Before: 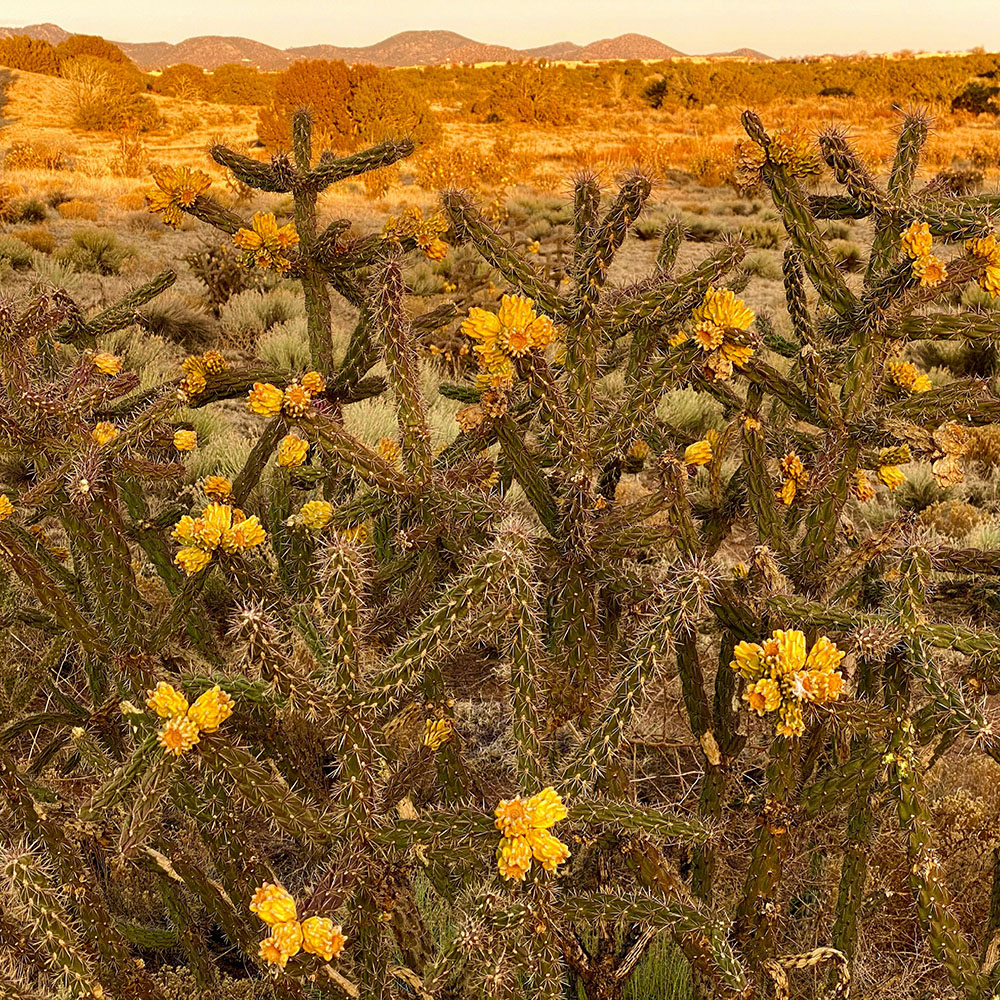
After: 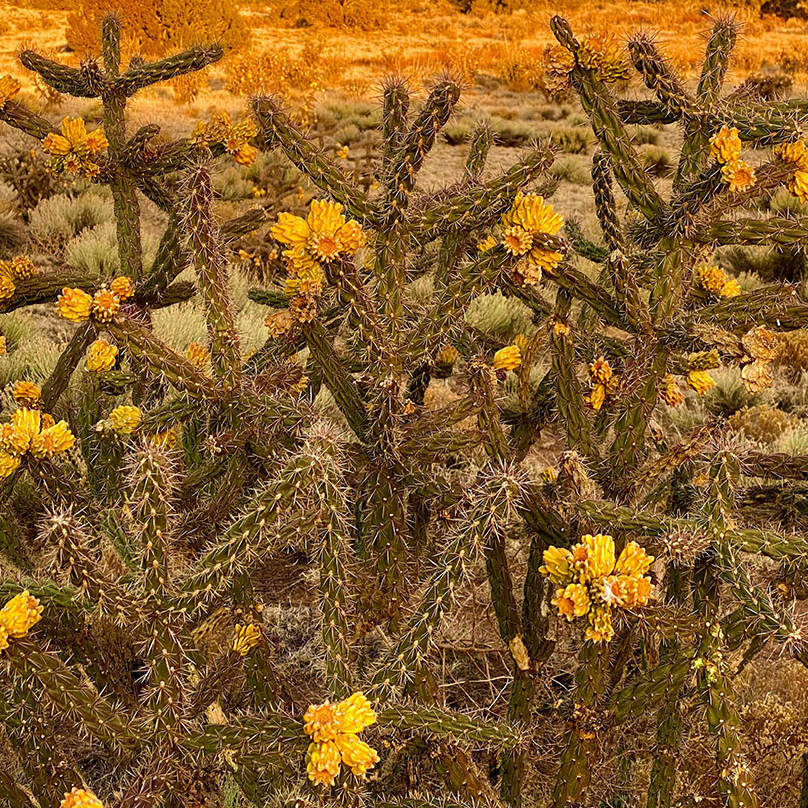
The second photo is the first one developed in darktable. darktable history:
crop: left 19.159%, top 9.58%, bottom 9.58%
